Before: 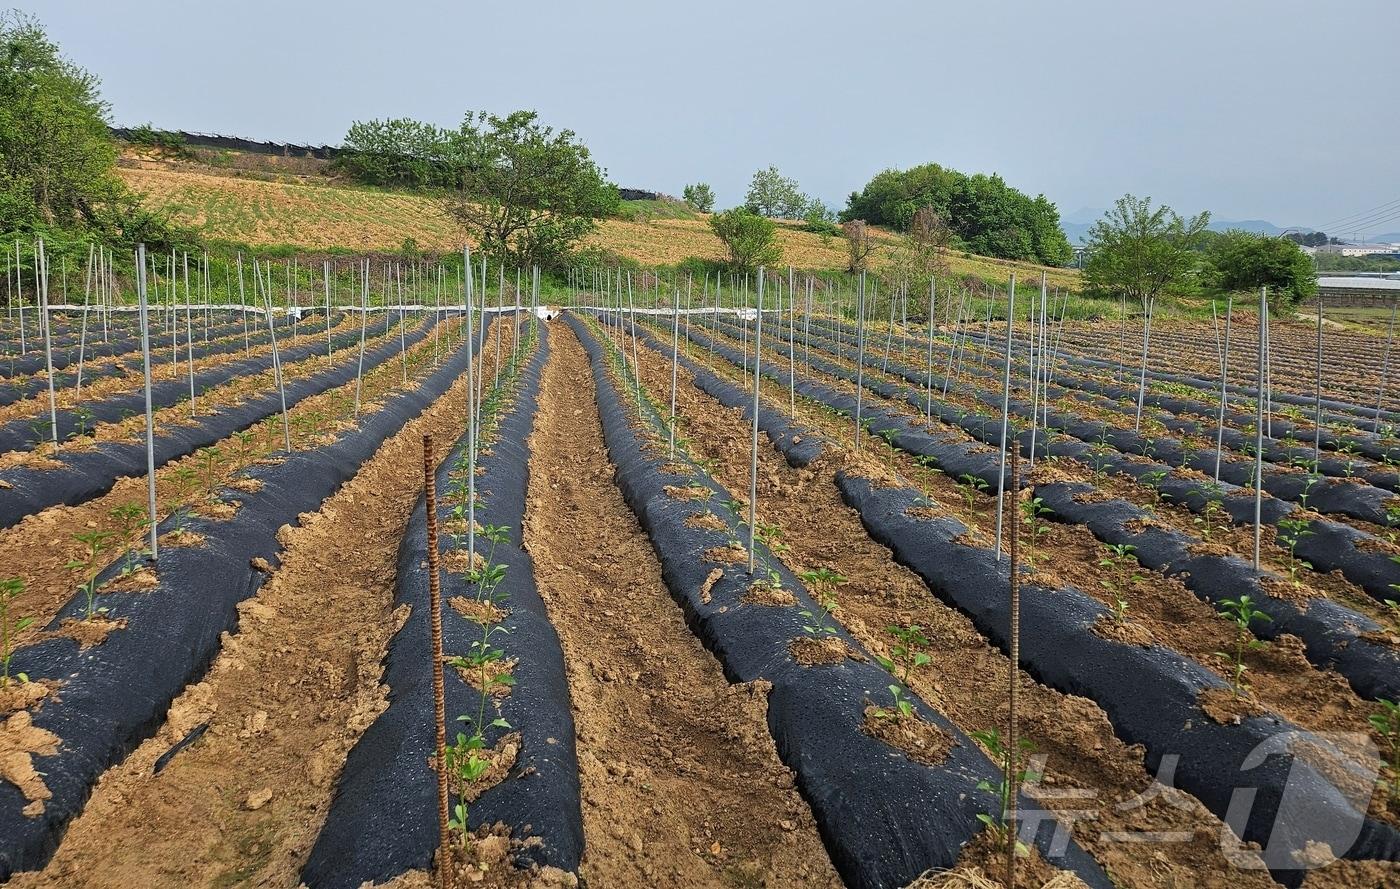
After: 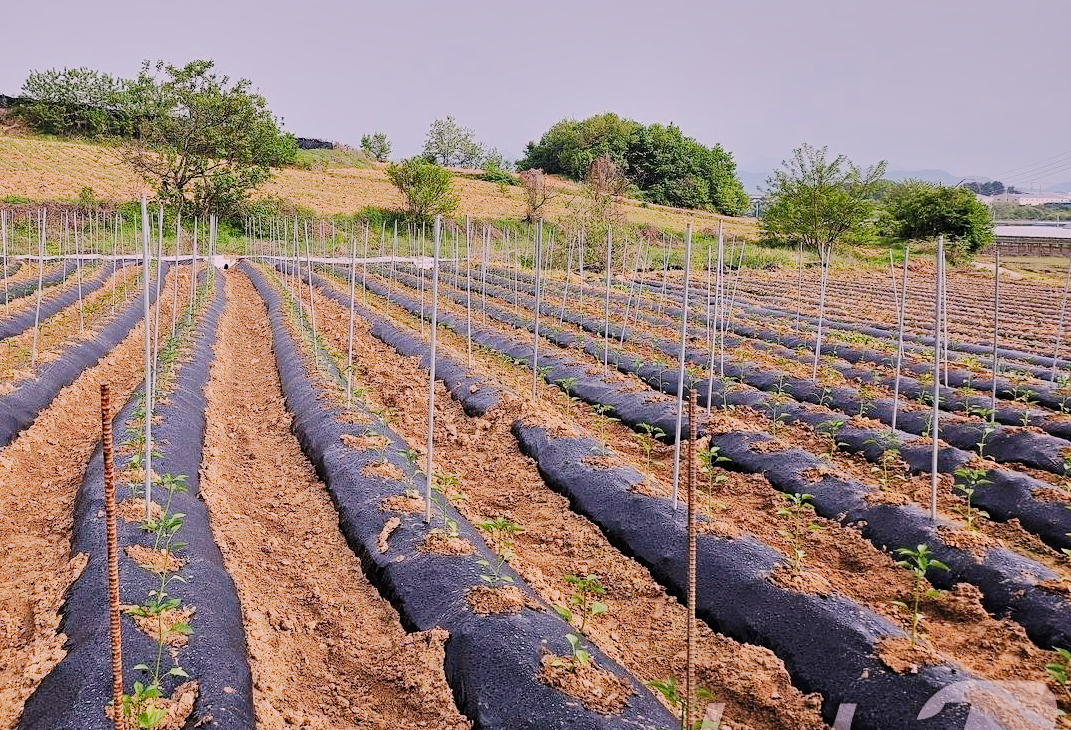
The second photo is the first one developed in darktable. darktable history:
crop: left 23.095%, top 5.827%, bottom 11.854%
filmic rgb: black relative exposure -7.65 EV, white relative exposure 4.56 EV, hardness 3.61
shadows and highlights: white point adjustment 0.05, highlights color adjustment 55.9%, soften with gaussian
white balance: red 1.188, blue 1.11
exposure: exposure 0.493 EV, compensate highlight preservation false
tone curve: curves: ch0 [(0, 0) (0.003, 0.009) (0.011, 0.013) (0.025, 0.022) (0.044, 0.039) (0.069, 0.055) (0.1, 0.077) (0.136, 0.113) (0.177, 0.158) (0.224, 0.213) (0.277, 0.289) (0.335, 0.367) (0.399, 0.451) (0.468, 0.532) (0.543, 0.615) (0.623, 0.696) (0.709, 0.755) (0.801, 0.818) (0.898, 0.893) (1, 1)], preserve colors none
